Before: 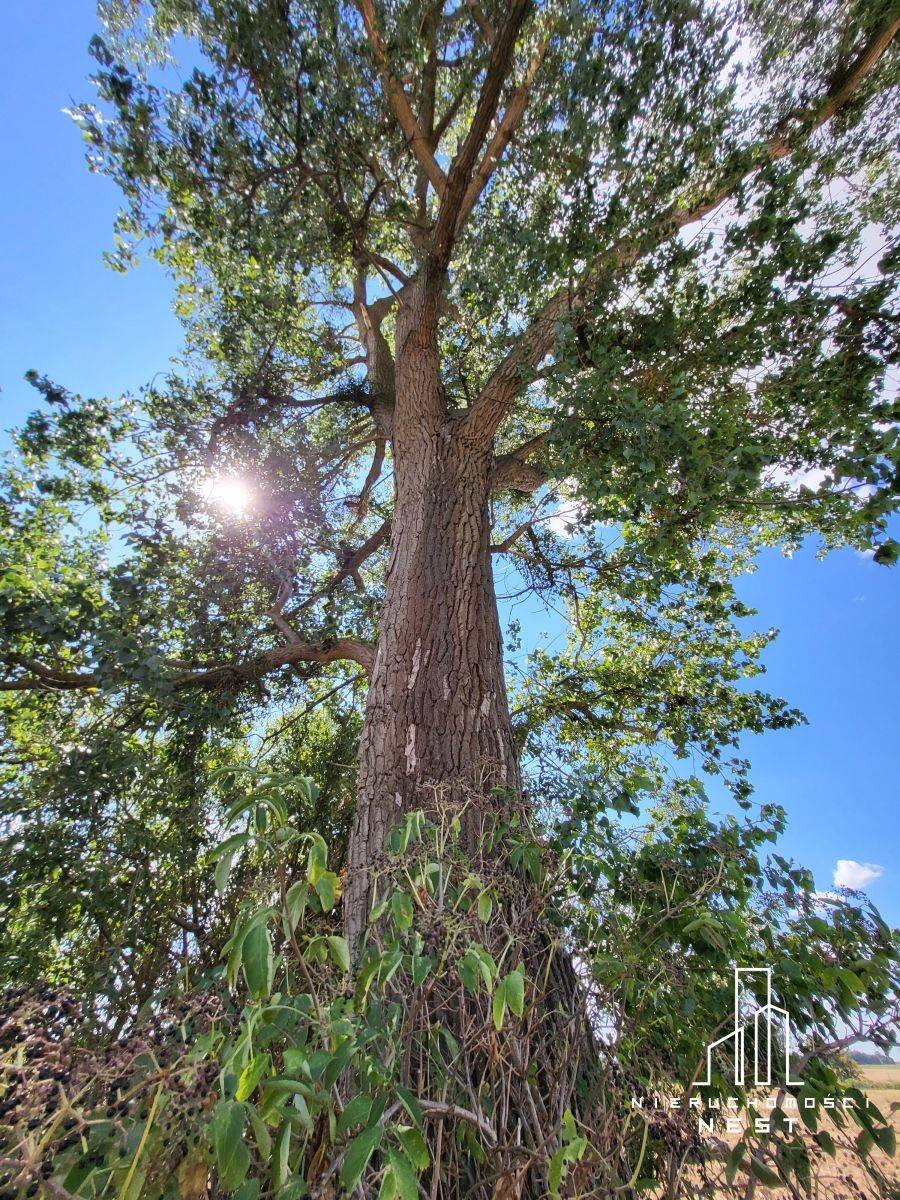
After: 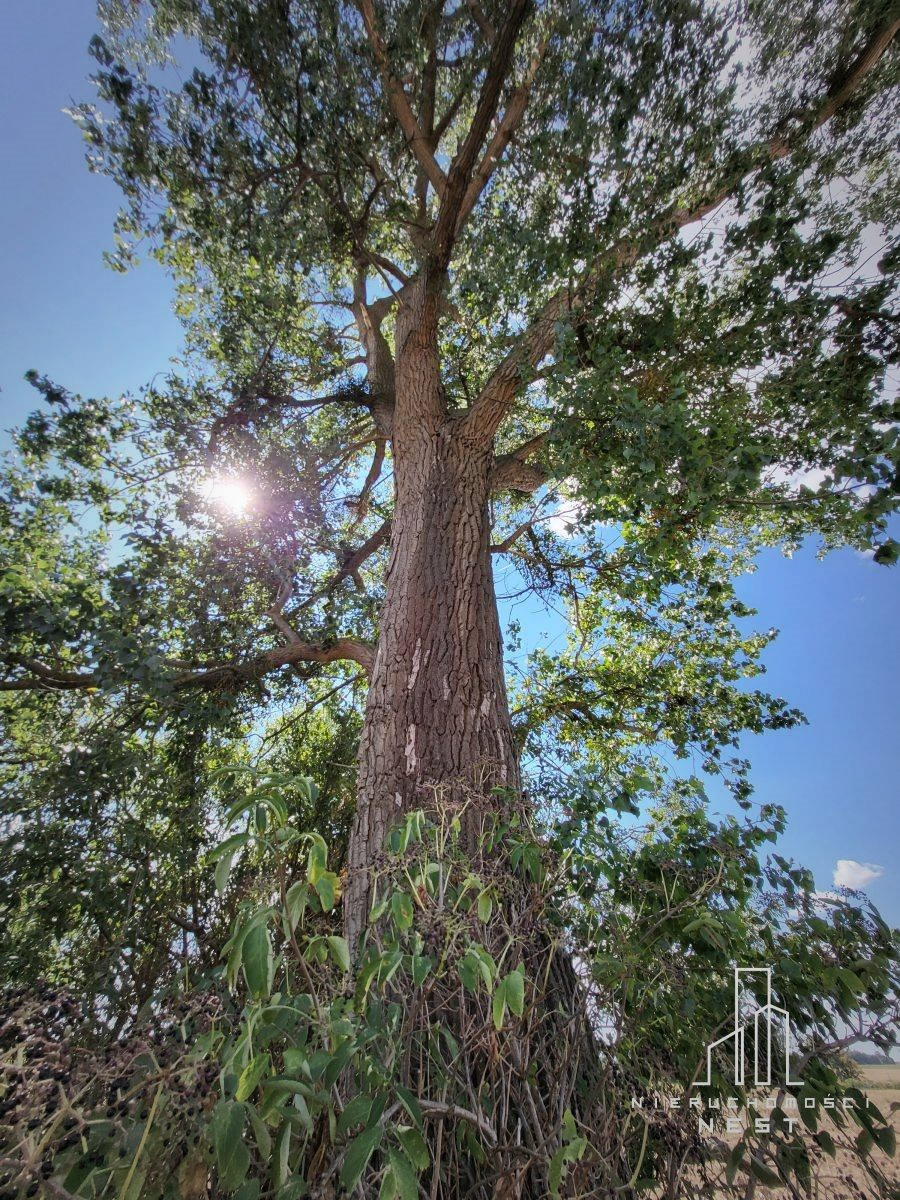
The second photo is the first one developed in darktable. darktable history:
vignetting: fall-off start 33.51%, fall-off radius 64.52%, brightness -0.413, saturation -0.306, width/height ratio 0.952, unbound false
tone equalizer: mask exposure compensation -0.51 EV
